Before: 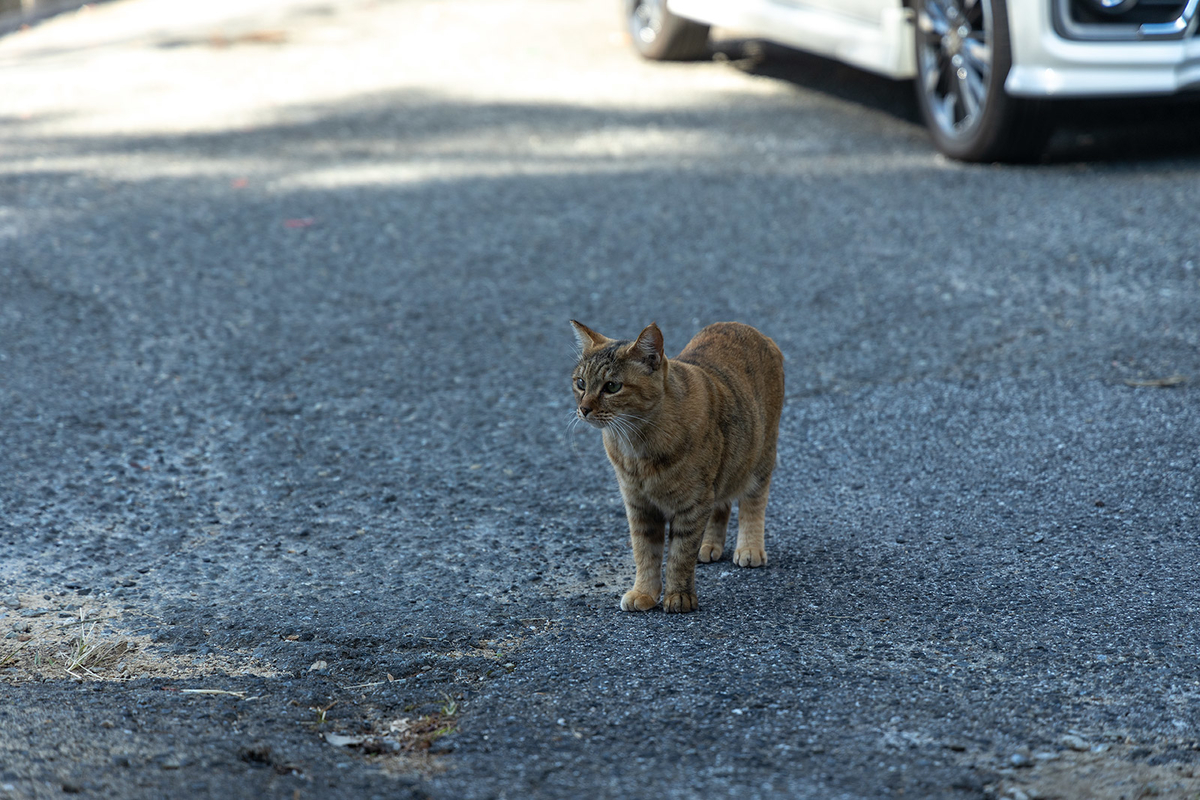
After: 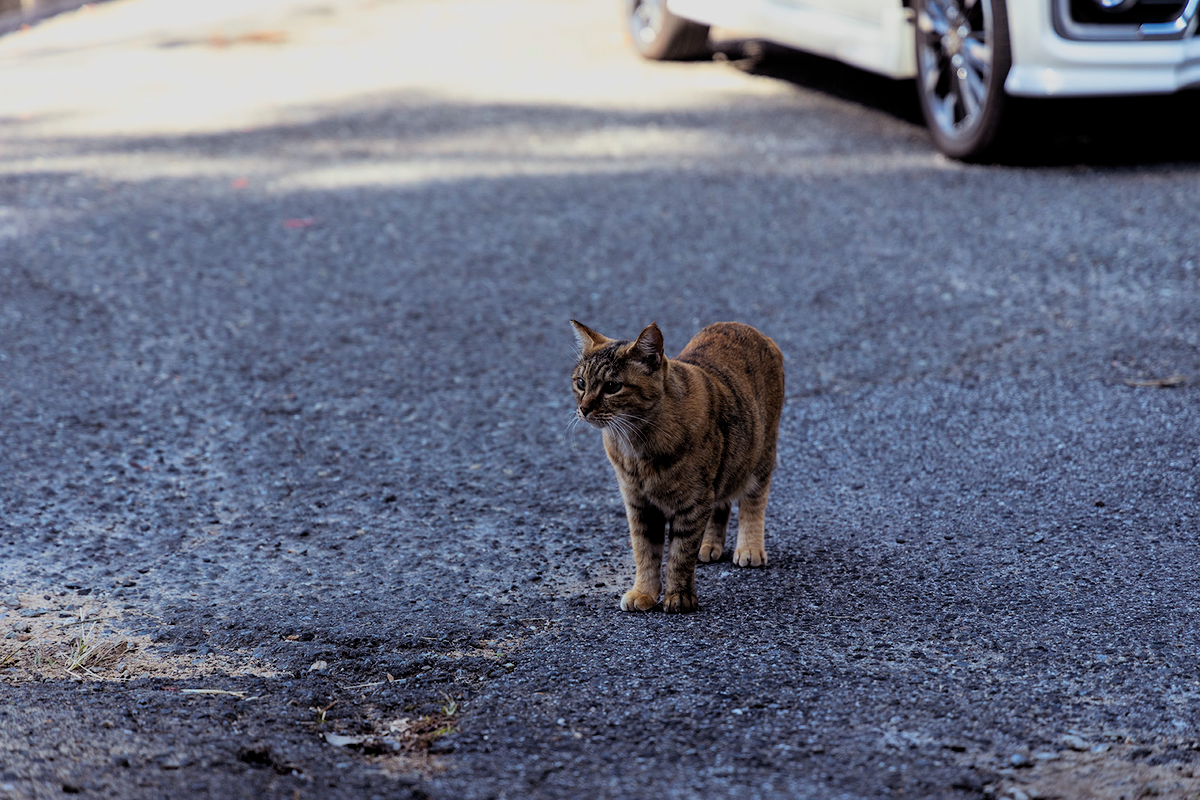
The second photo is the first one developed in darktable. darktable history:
filmic rgb: middle gray luminance 17.77%, black relative exposure -7.54 EV, white relative exposure 8.46 EV, target black luminance 0%, hardness 2.23, latitude 18.57%, contrast 0.879, highlights saturation mix 5.72%, shadows ↔ highlights balance 10.31%, add noise in highlights 0.001, color science v3 (2019), use custom middle-gray values true, contrast in highlights soft
color balance rgb: power › luminance -7.638%, power › chroma 1.332%, power › hue 330.41°, perceptual saturation grading › global saturation 29.688%, perceptual brilliance grading › global brilliance 21.658%, perceptual brilliance grading › shadows -35.526%
